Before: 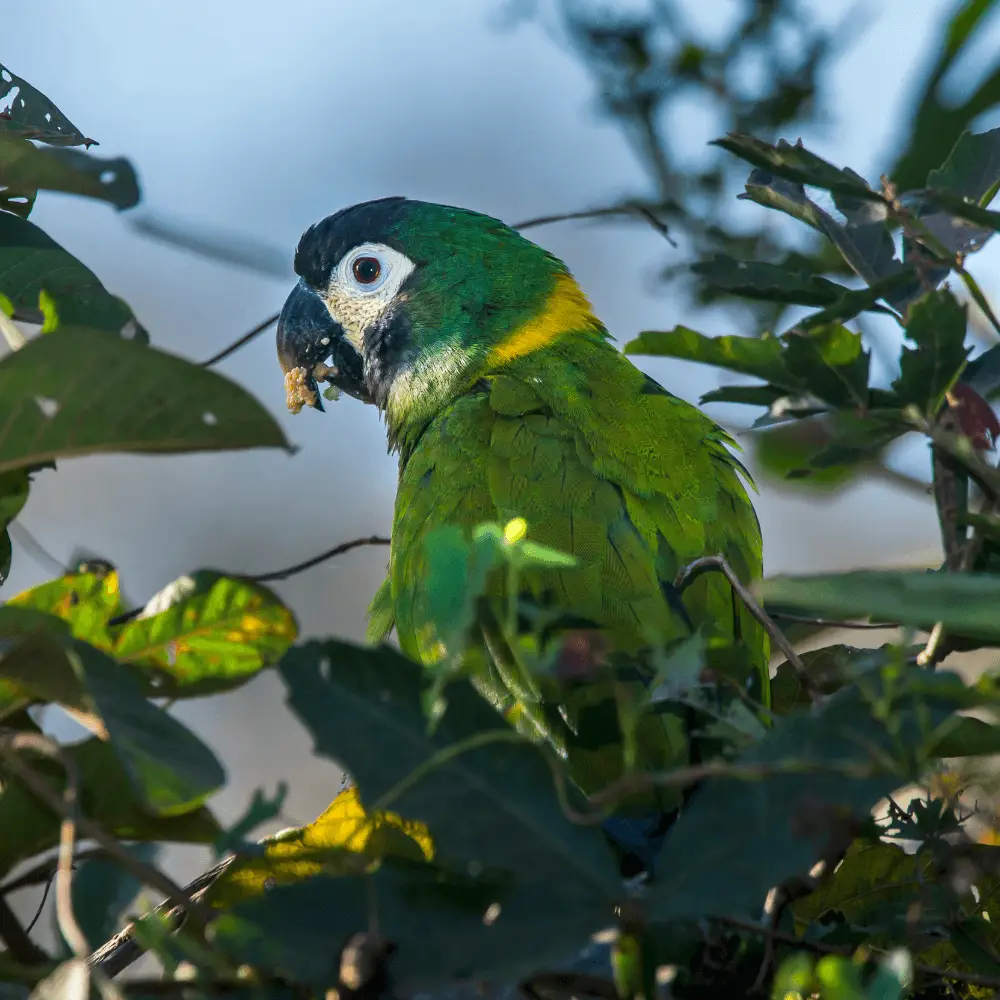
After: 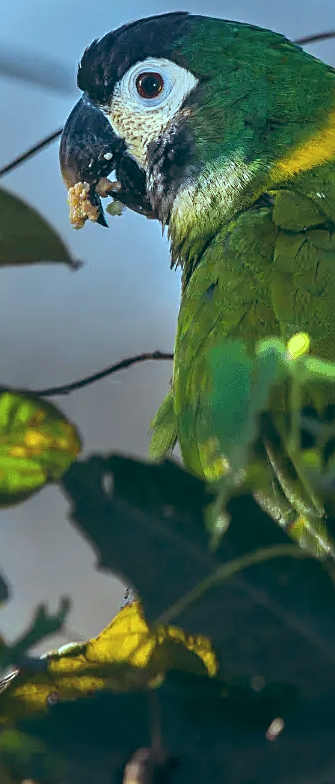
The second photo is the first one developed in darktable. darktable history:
sharpen: on, module defaults
crop and rotate: left 21.77%, top 18.528%, right 44.676%, bottom 2.997%
color balance: lift [1.003, 0.993, 1.001, 1.007], gamma [1.018, 1.072, 0.959, 0.928], gain [0.974, 0.873, 1.031, 1.127]
